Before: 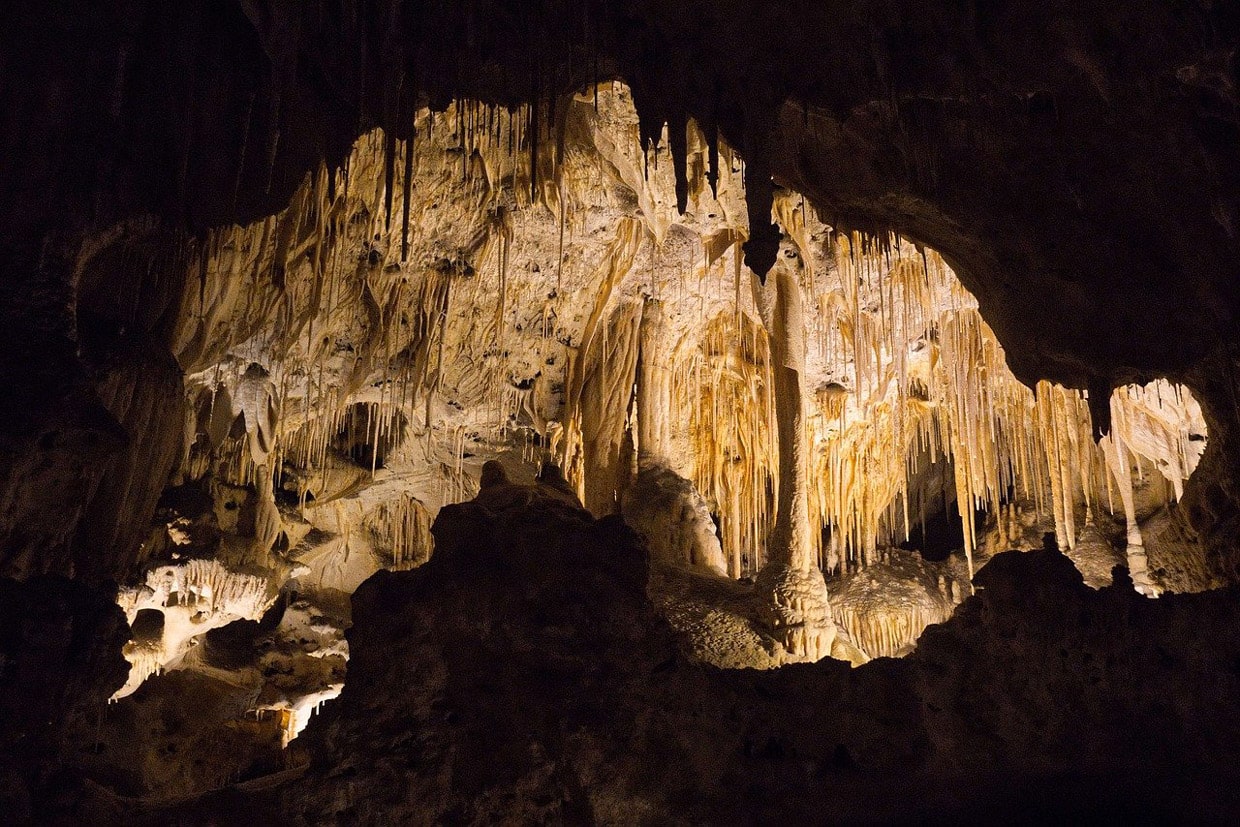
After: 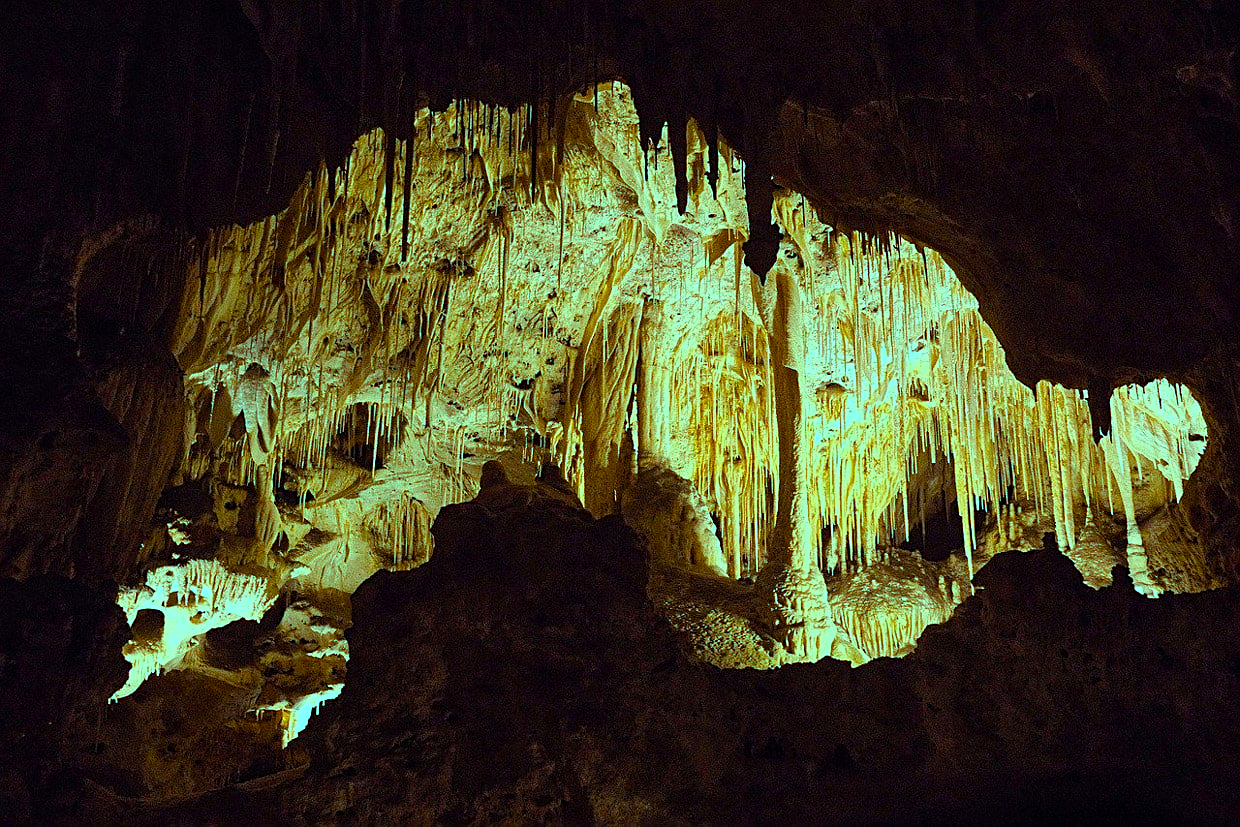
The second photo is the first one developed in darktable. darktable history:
color balance rgb: highlights gain › luminance 19.964%, highlights gain › chroma 13.058%, highlights gain › hue 175.38°, linear chroma grading › global chroma 8.949%, perceptual saturation grading › global saturation 20%, perceptual saturation grading › highlights -24.762%, perceptual saturation grading › shadows 24.649%
sharpen: on, module defaults
